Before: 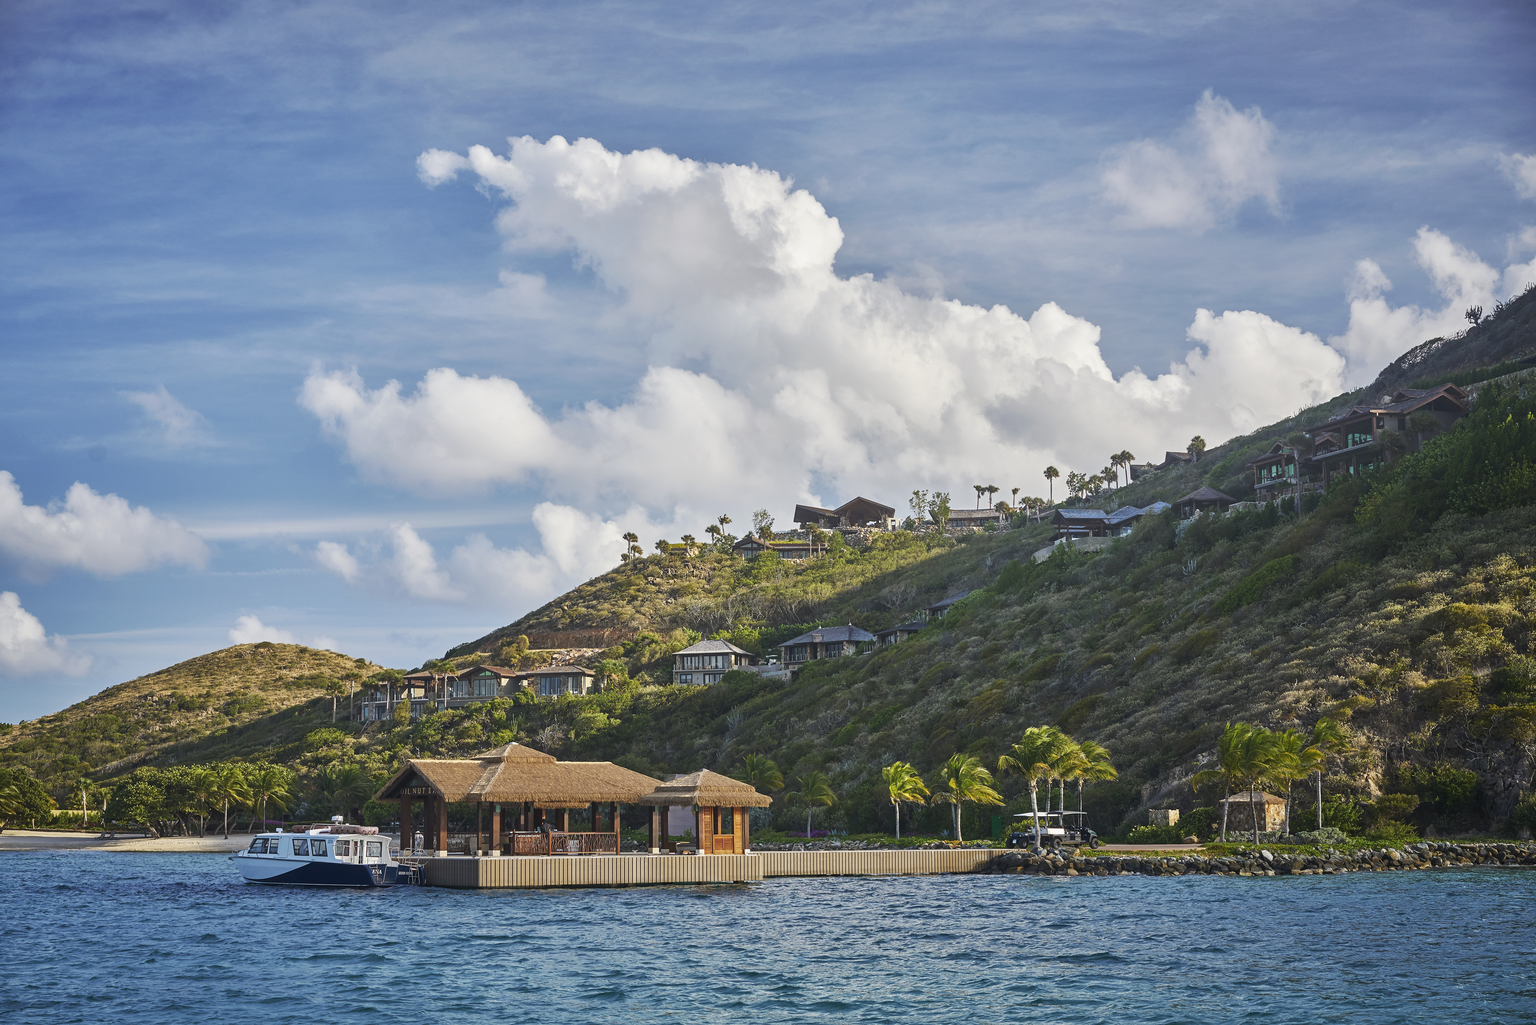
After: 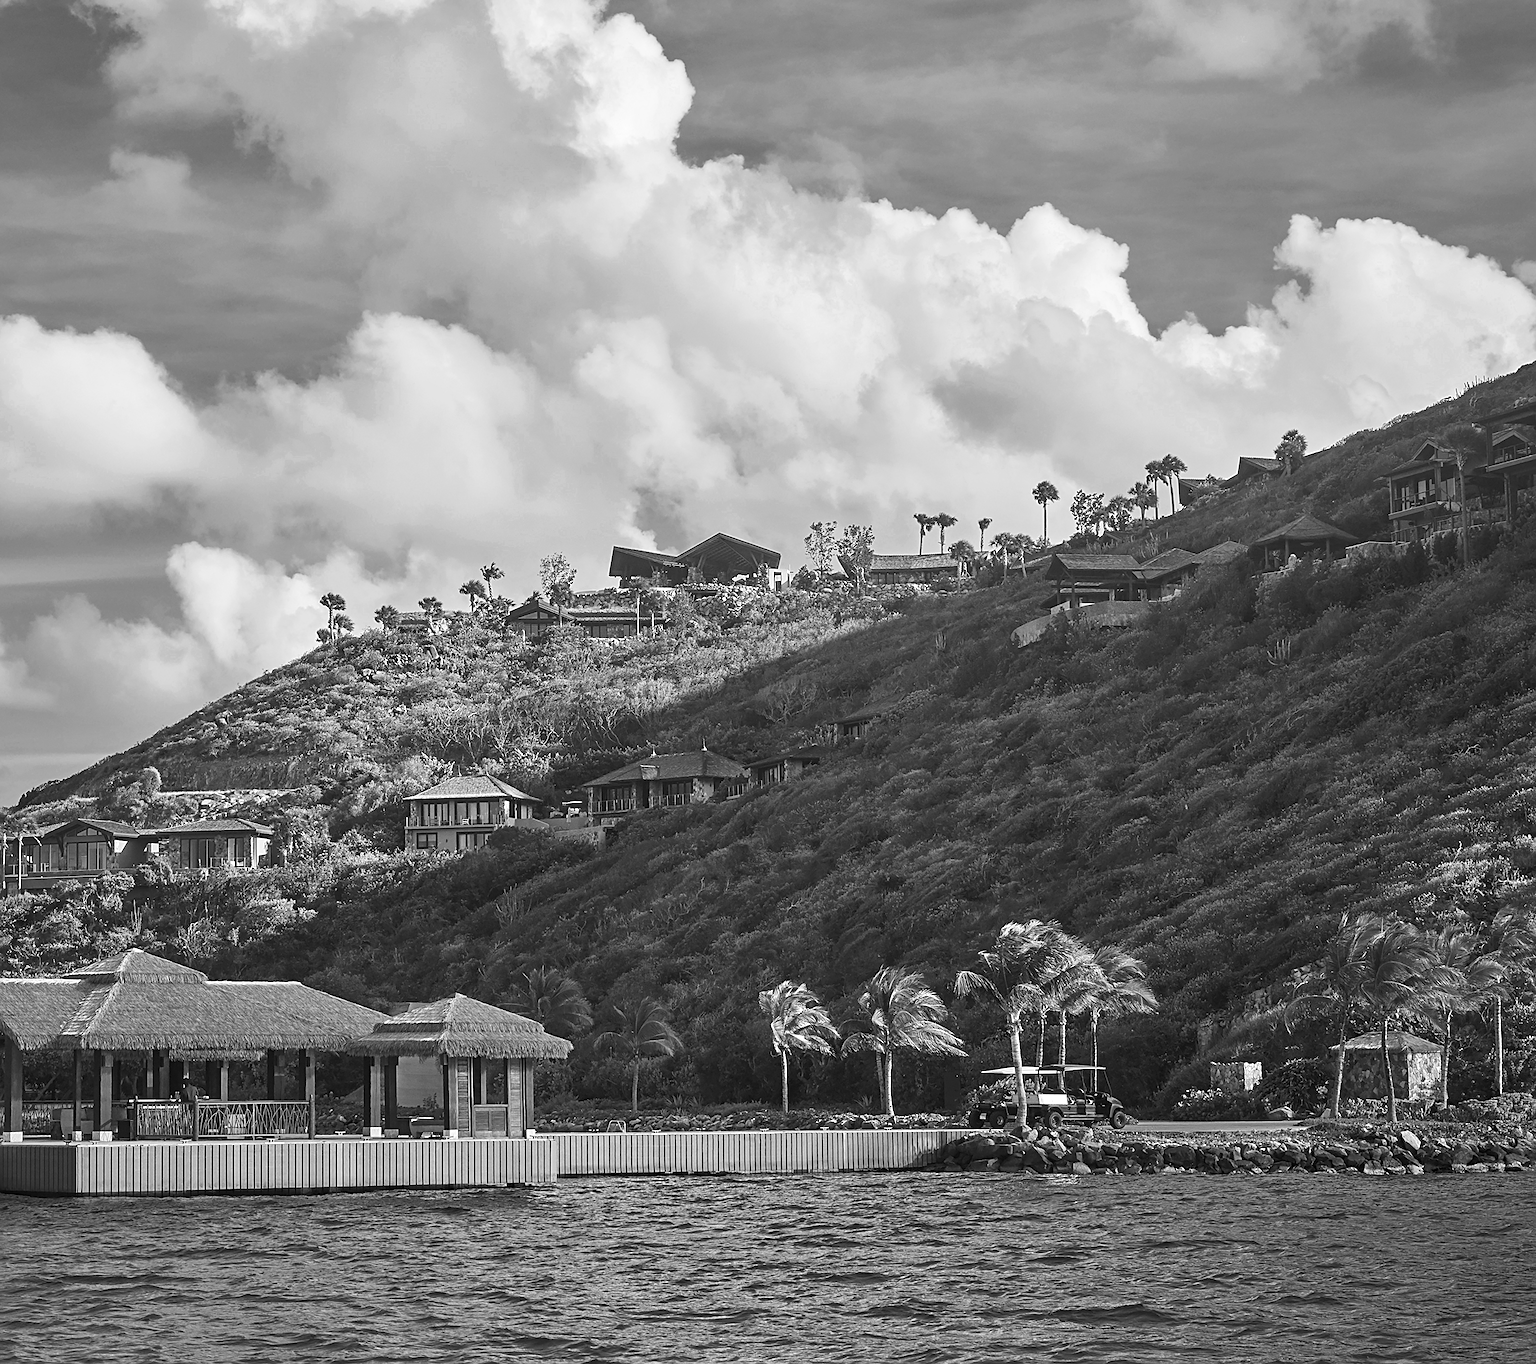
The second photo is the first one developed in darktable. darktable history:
exposure: exposure 0.081 EV, compensate highlight preservation false
sharpen: on, module defaults
color zones: curves: ch0 [(0.002, 0.593) (0.143, 0.417) (0.285, 0.541) (0.455, 0.289) (0.608, 0.327) (0.727, 0.283) (0.869, 0.571) (1, 0.603)]; ch1 [(0, 0) (0.143, 0) (0.286, 0) (0.429, 0) (0.571, 0) (0.714, 0) (0.857, 0)]
crop and rotate: left 28.256%, top 17.734%, right 12.656%, bottom 3.573%
